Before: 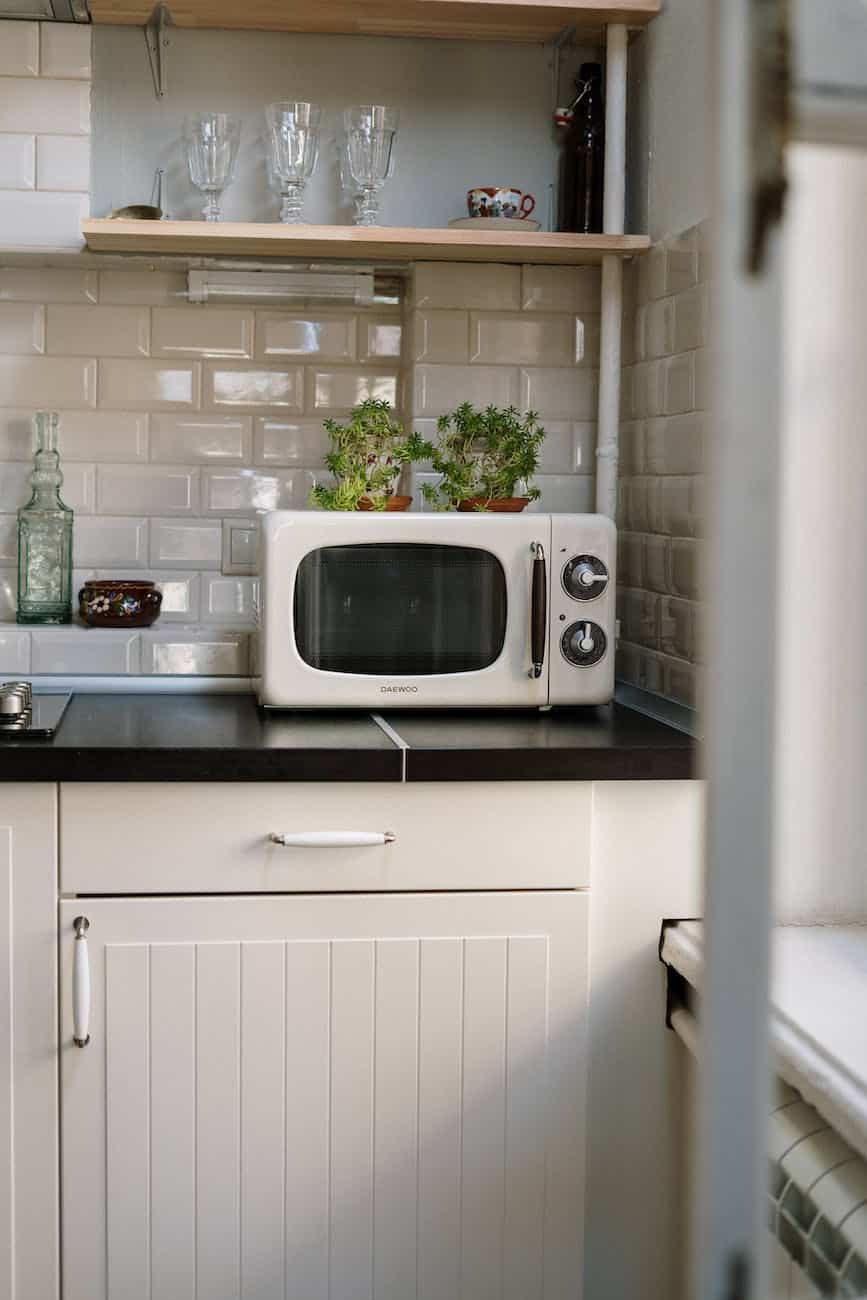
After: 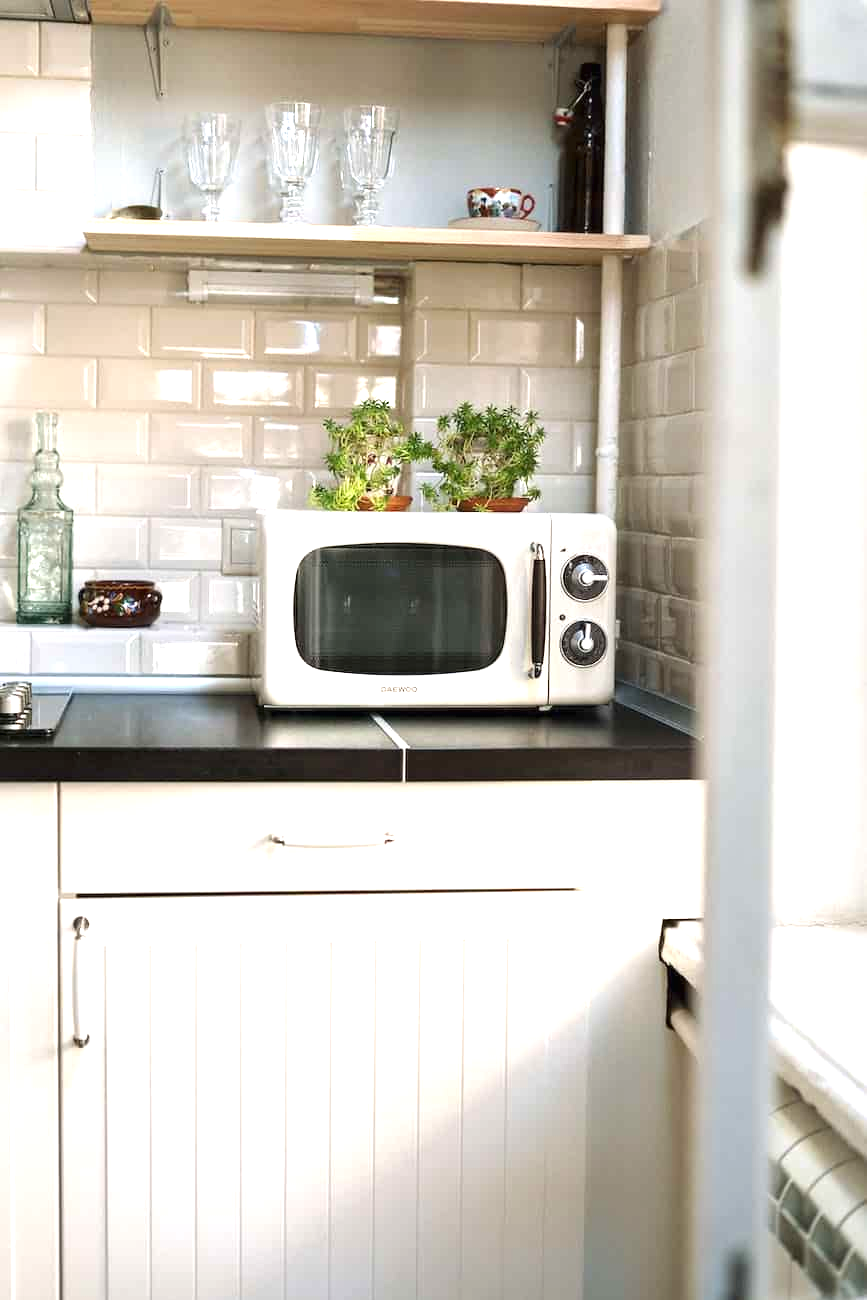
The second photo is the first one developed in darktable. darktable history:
exposure: black level correction 0, exposure 1.294 EV, compensate highlight preservation false
